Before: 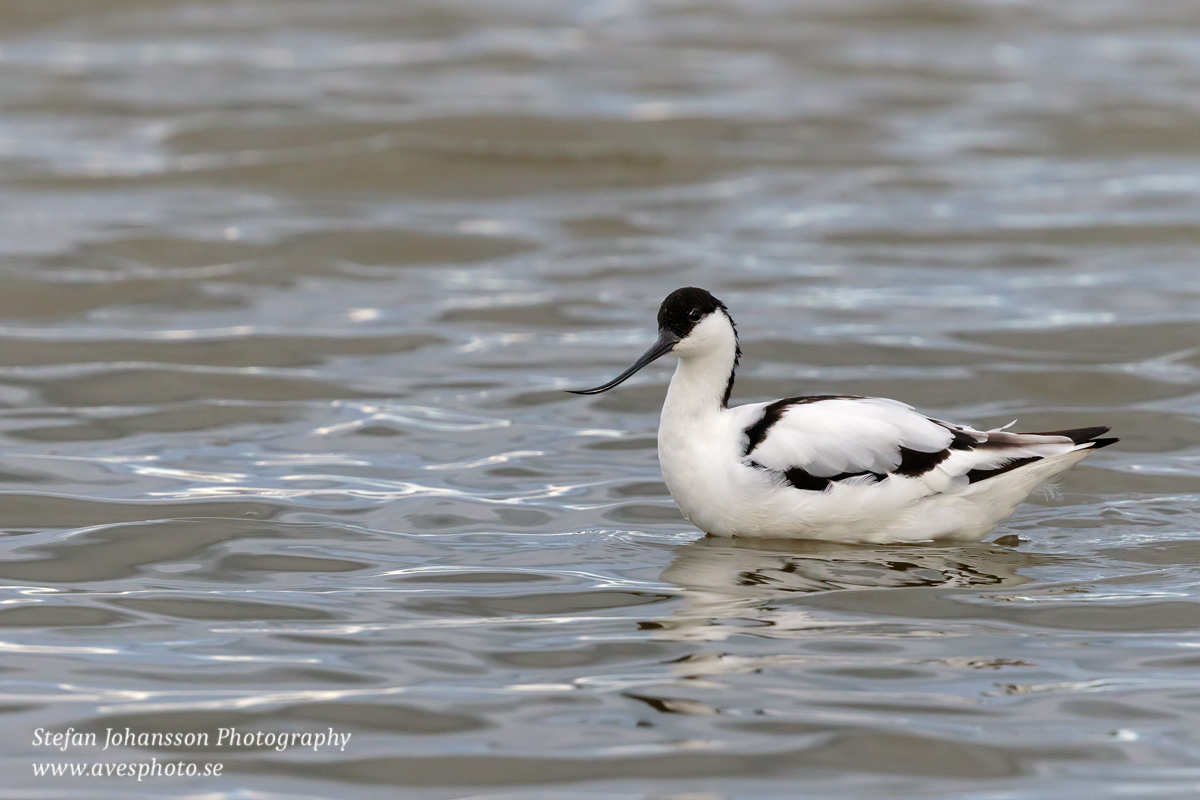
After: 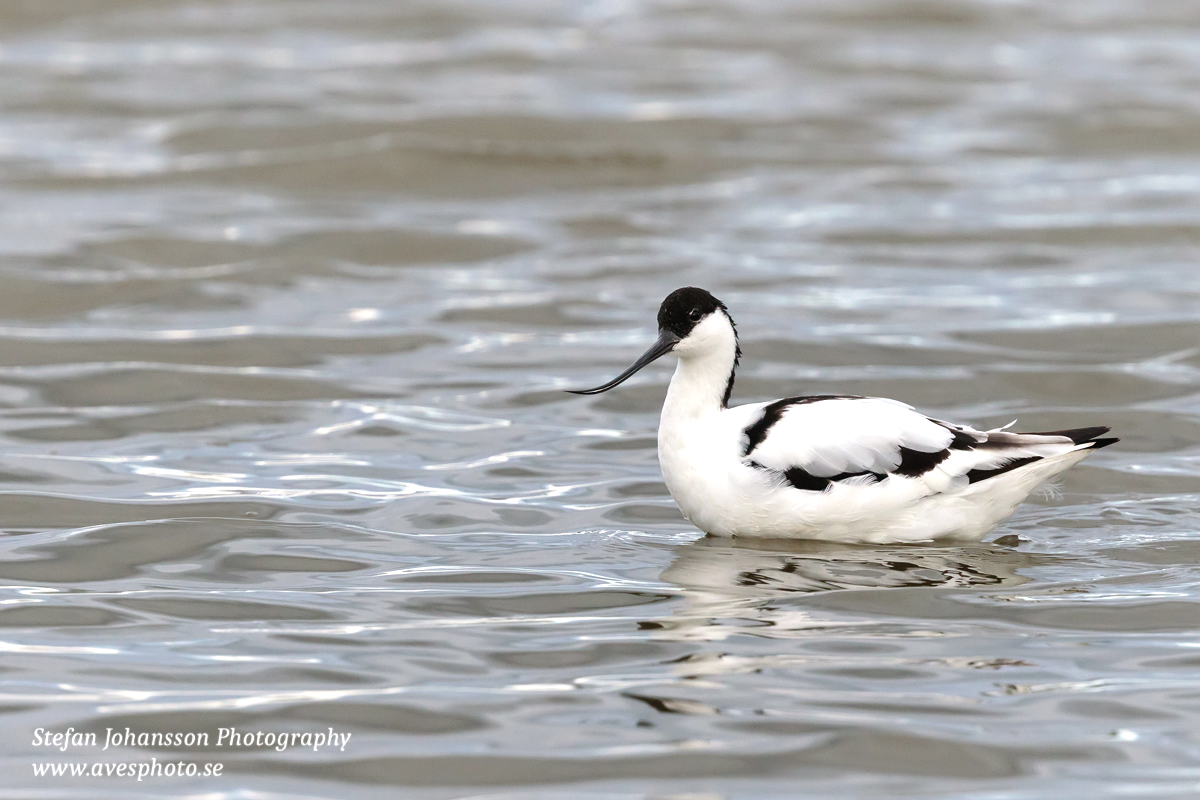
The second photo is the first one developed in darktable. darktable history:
exposure: black level correction -0.002, exposure 0.54 EV, compensate highlight preservation false
contrast brightness saturation: contrast 0.06, brightness -0.01, saturation -0.23
